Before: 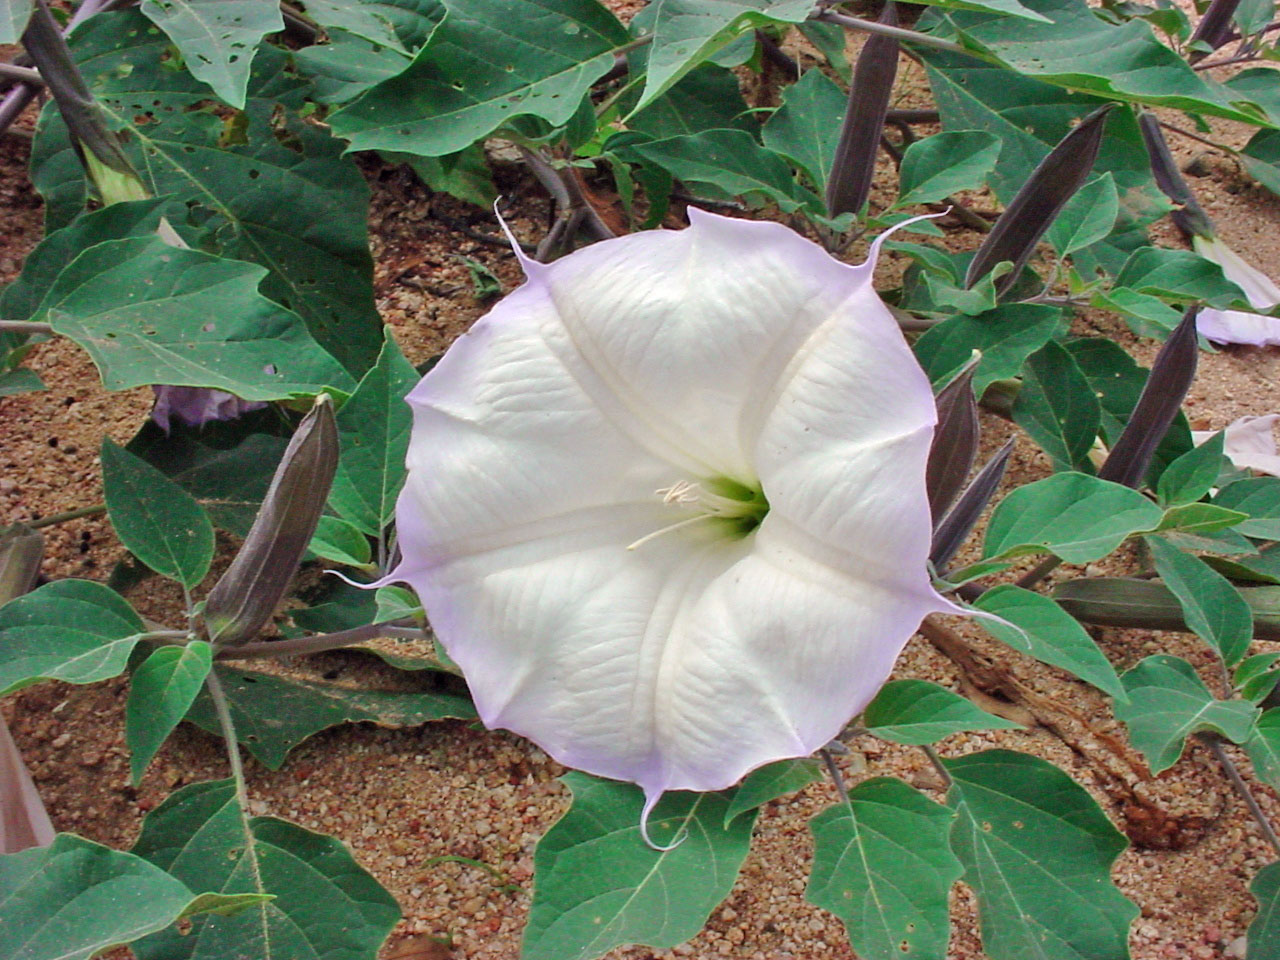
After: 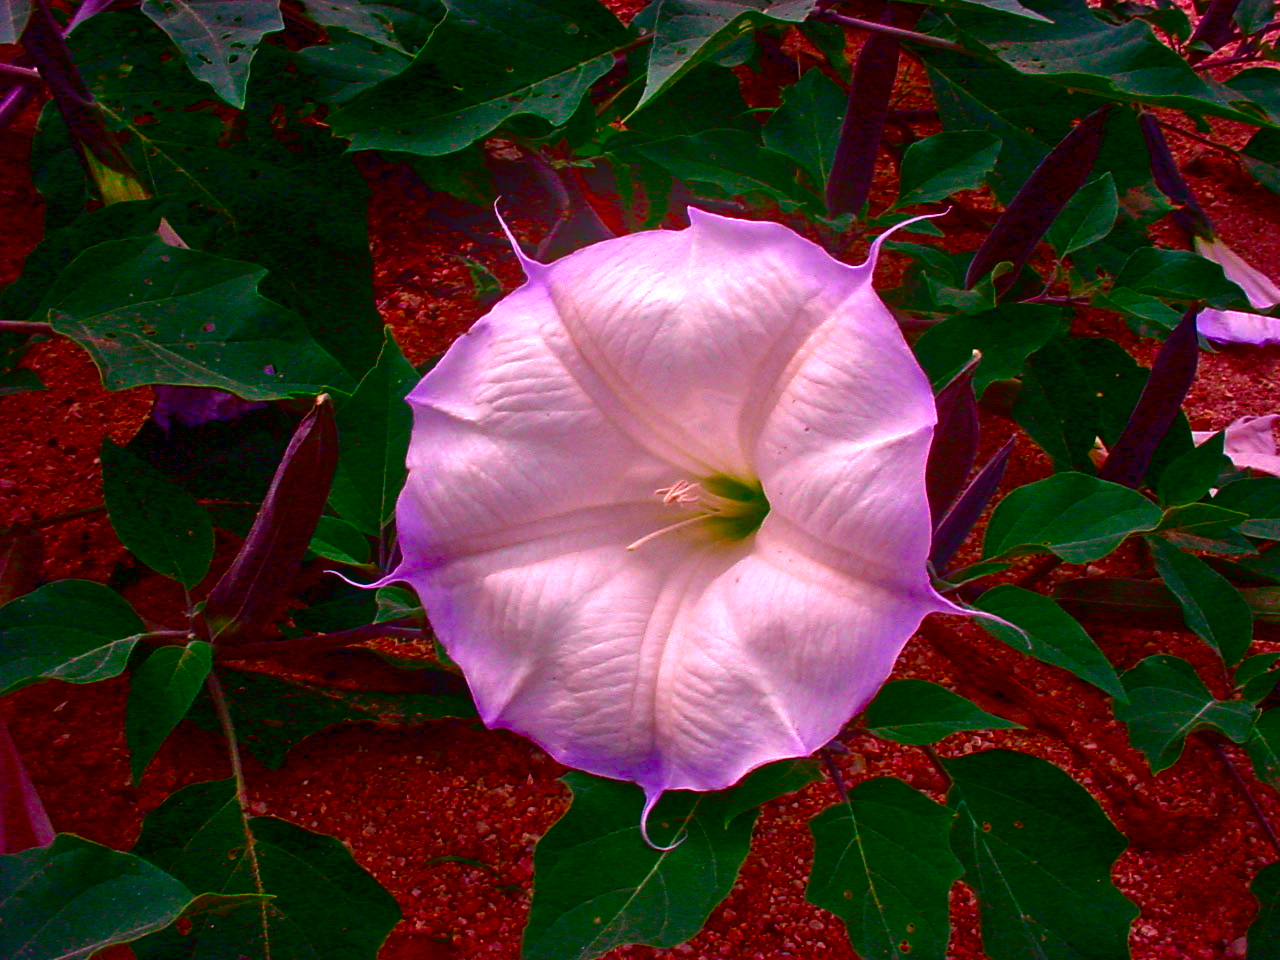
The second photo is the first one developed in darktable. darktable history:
bloom: threshold 82.5%, strength 16.25%
white balance: red 1.188, blue 1.11
contrast brightness saturation: brightness -1, saturation 1
